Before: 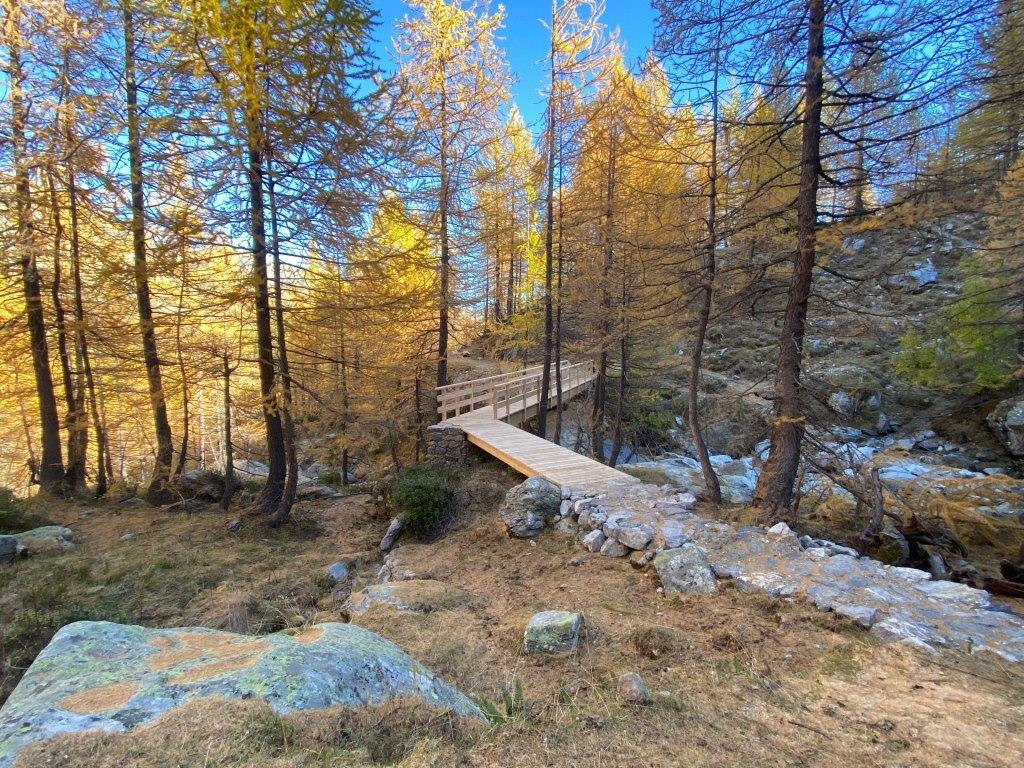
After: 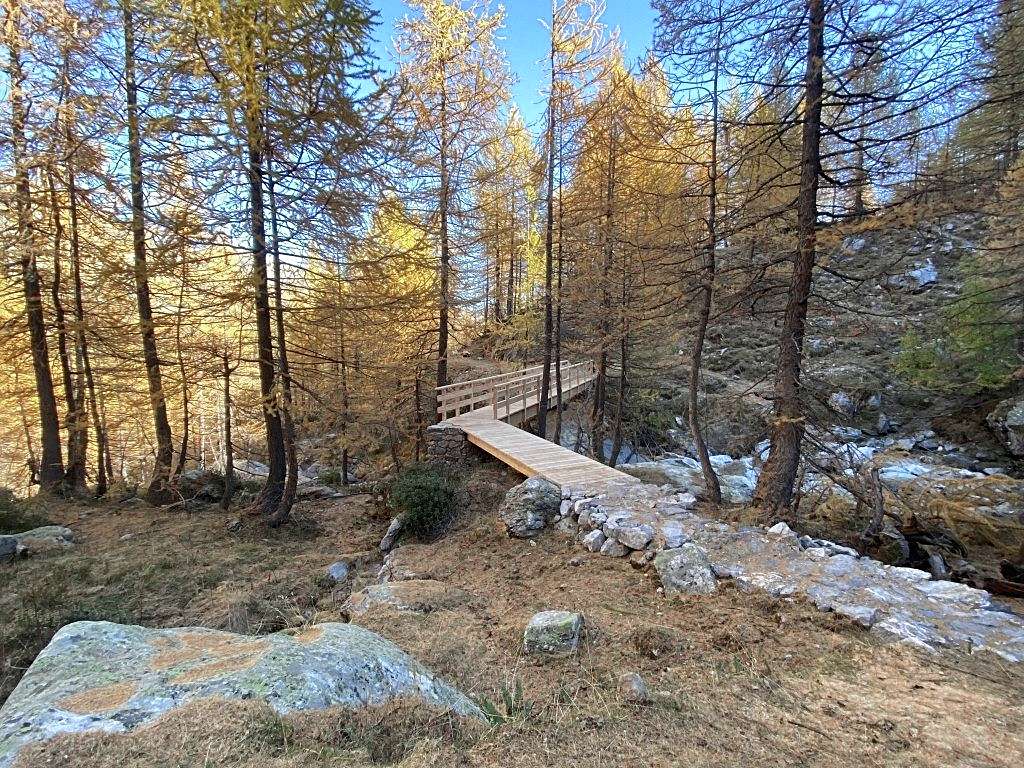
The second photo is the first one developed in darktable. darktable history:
sharpen: on, module defaults
color zones: curves: ch0 [(0, 0.5) (0.125, 0.4) (0.25, 0.5) (0.375, 0.4) (0.5, 0.4) (0.625, 0.6) (0.75, 0.6) (0.875, 0.5)]; ch1 [(0, 0.35) (0.125, 0.45) (0.25, 0.35) (0.375, 0.35) (0.5, 0.35) (0.625, 0.35) (0.75, 0.45) (0.875, 0.35)]; ch2 [(0, 0.6) (0.125, 0.5) (0.25, 0.5) (0.375, 0.6) (0.5, 0.6) (0.625, 0.5) (0.75, 0.5) (0.875, 0.5)]
